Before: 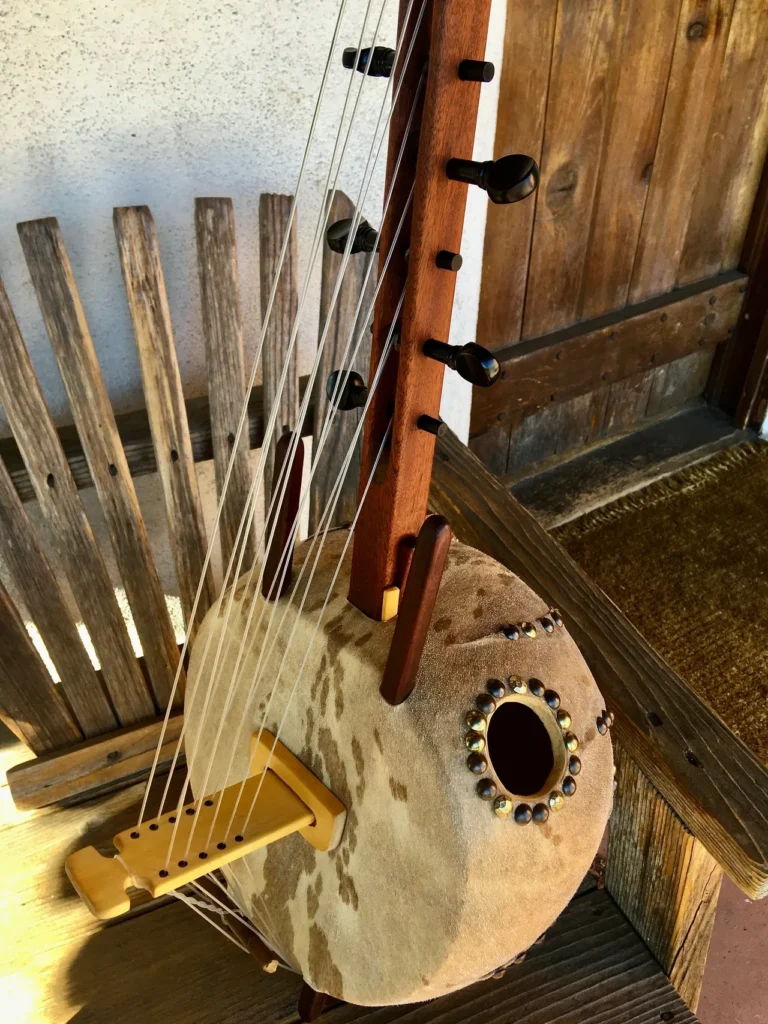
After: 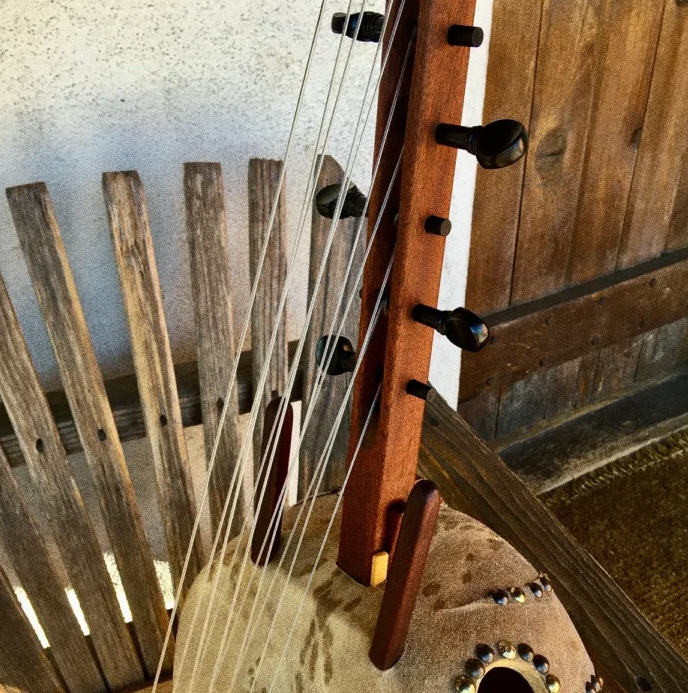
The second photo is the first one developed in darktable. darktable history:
crop: left 1.509%, top 3.452%, right 7.696%, bottom 28.452%
grain: coarseness 0.09 ISO, strength 40%
